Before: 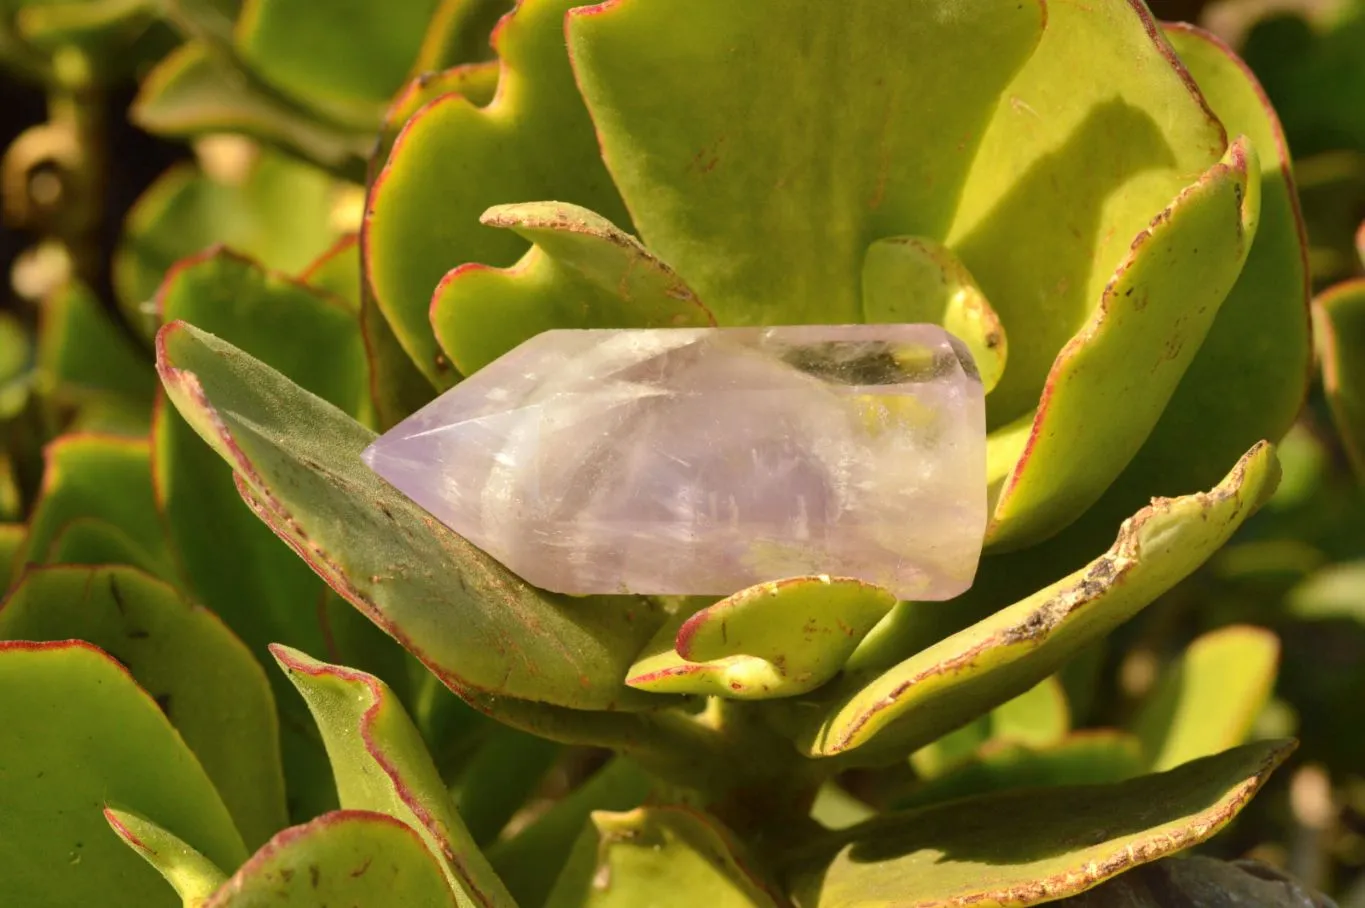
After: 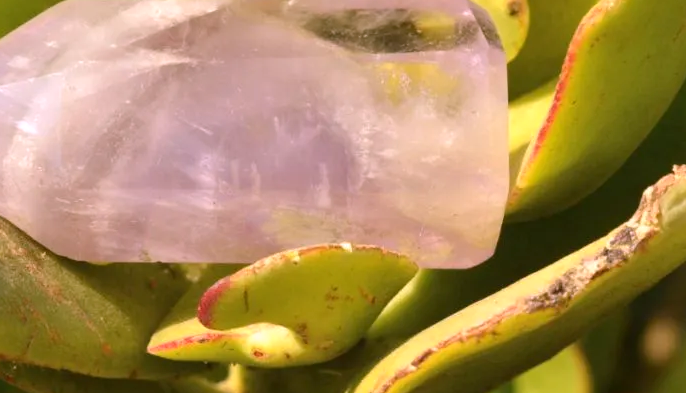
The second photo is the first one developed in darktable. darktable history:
white balance: red 1.066, blue 1.119
crop: left 35.03%, top 36.625%, right 14.663%, bottom 20.057%
